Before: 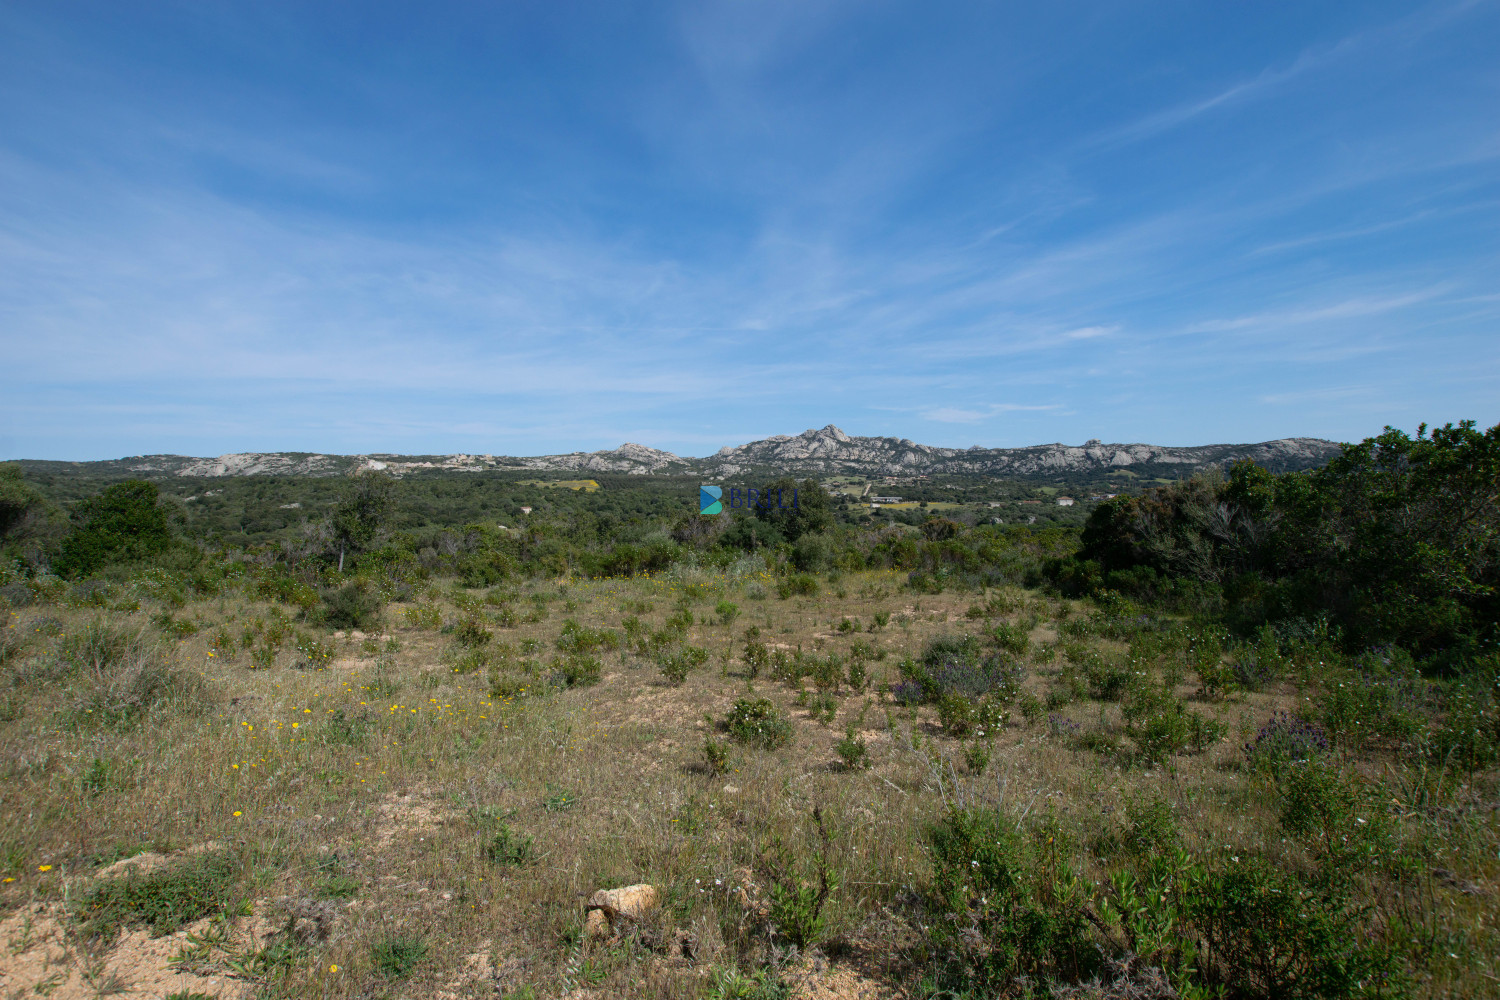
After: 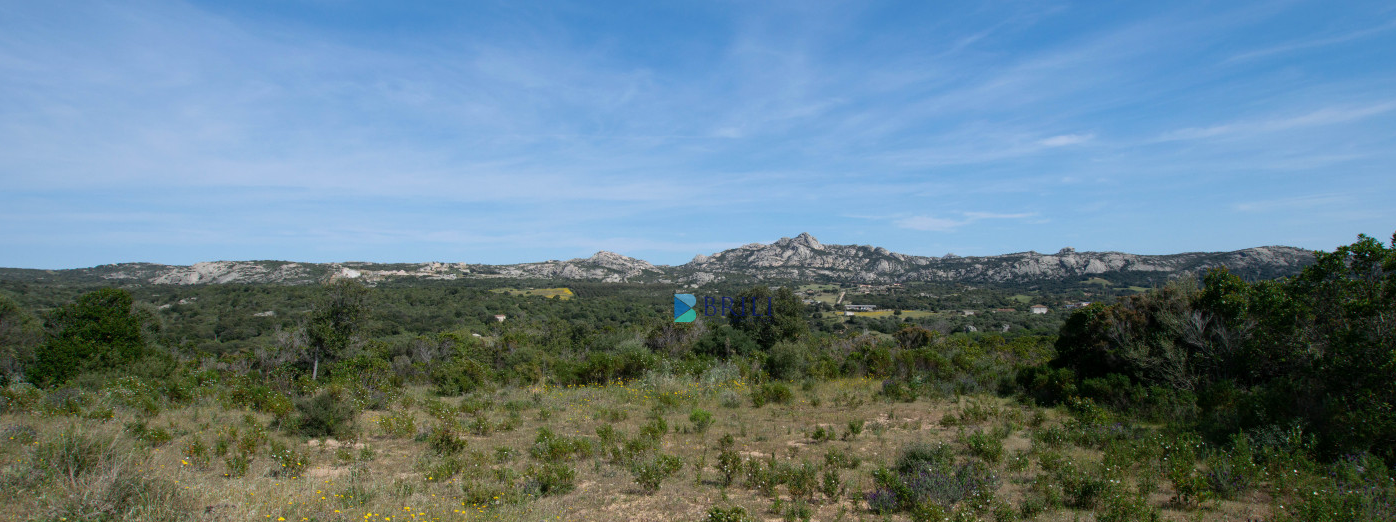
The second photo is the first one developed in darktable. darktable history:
crop: left 1.744%, top 19.225%, right 5.069%, bottom 28.357%
tone equalizer: on, module defaults
local contrast: mode bilateral grid, contrast 15, coarseness 36, detail 105%, midtone range 0.2
